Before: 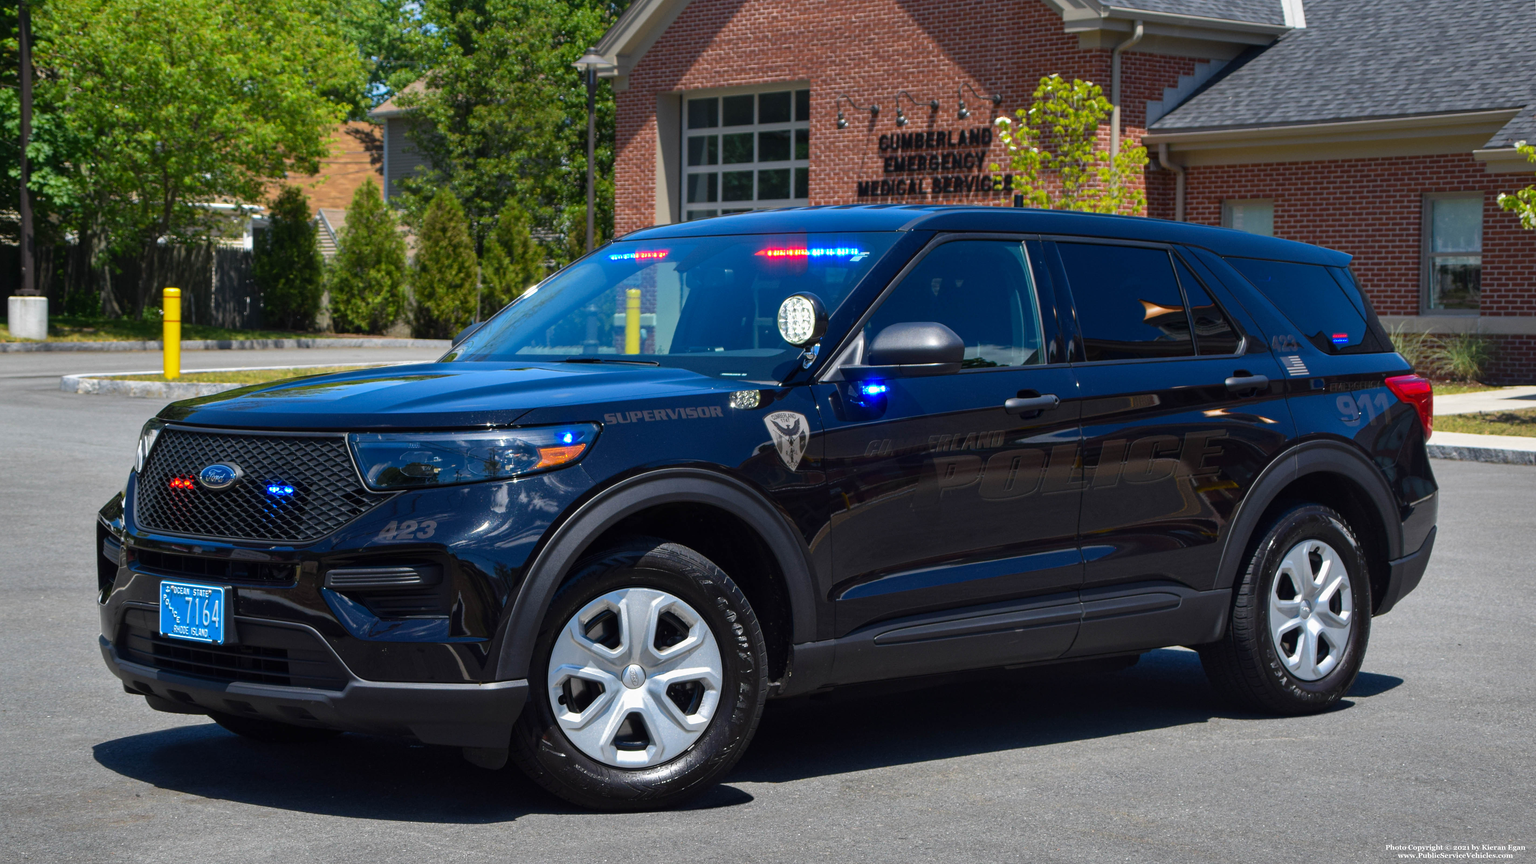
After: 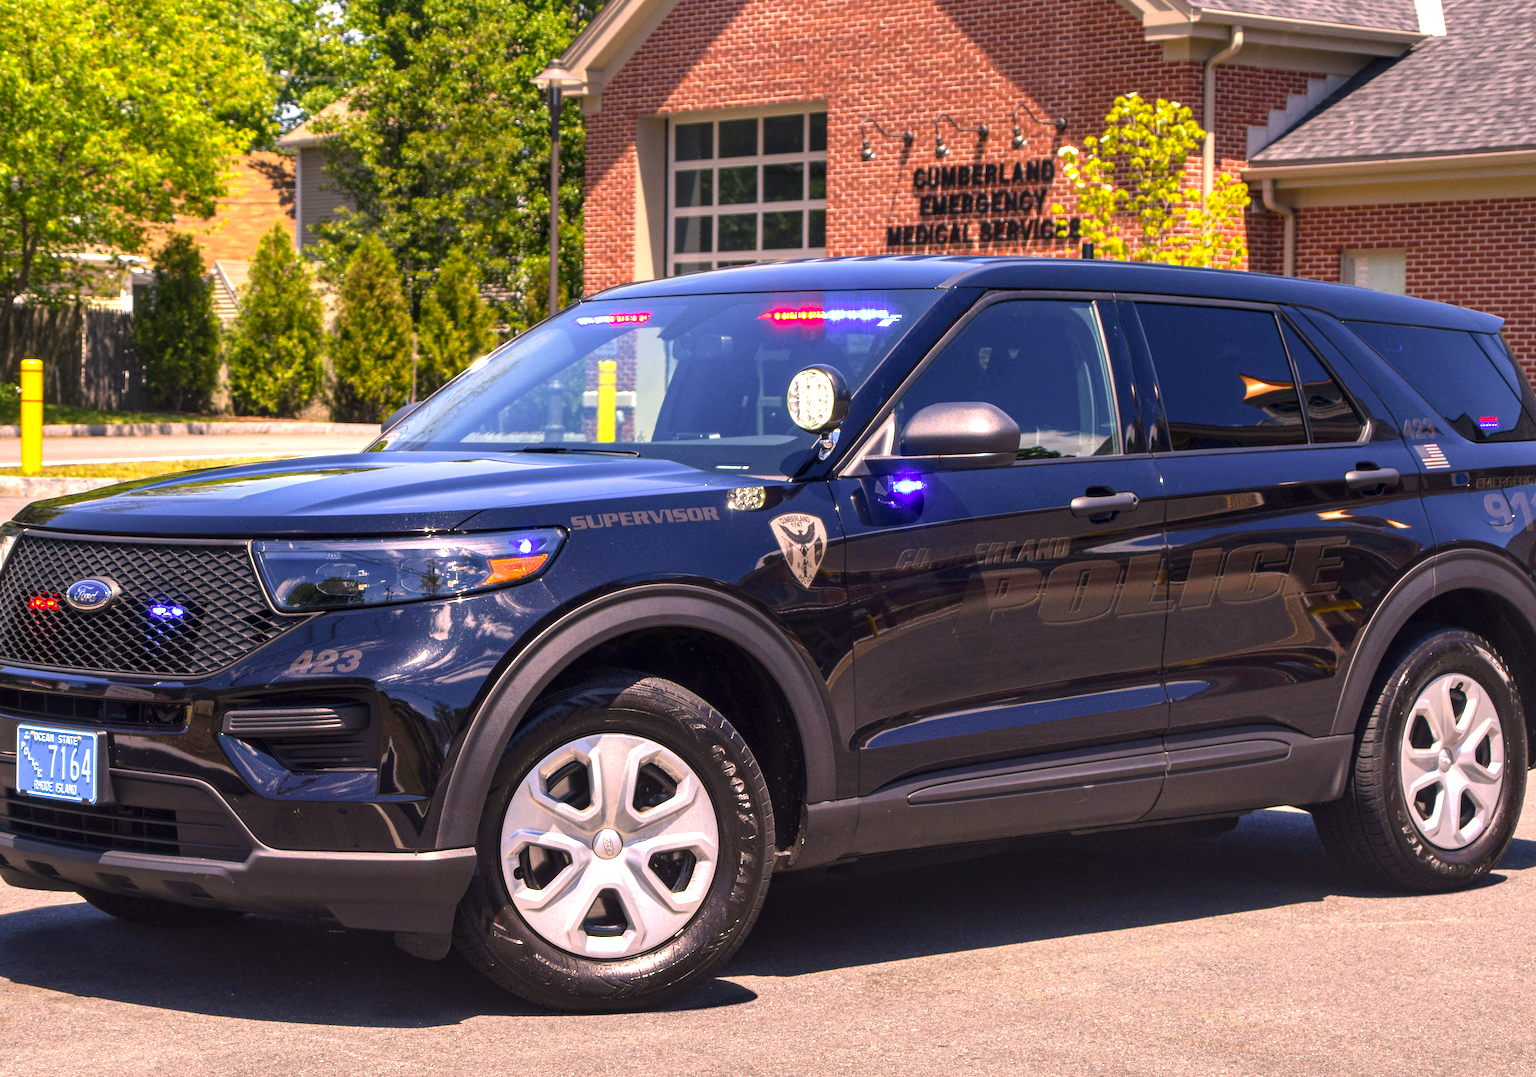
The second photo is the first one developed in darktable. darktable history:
local contrast: on, module defaults
exposure: exposure 1.089 EV, compensate exposure bias true, compensate highlight preservation false
crop and rotate: left 9.563%, right 10.252%
color correction: highlights a* 20.88, highlights b* 19.57
